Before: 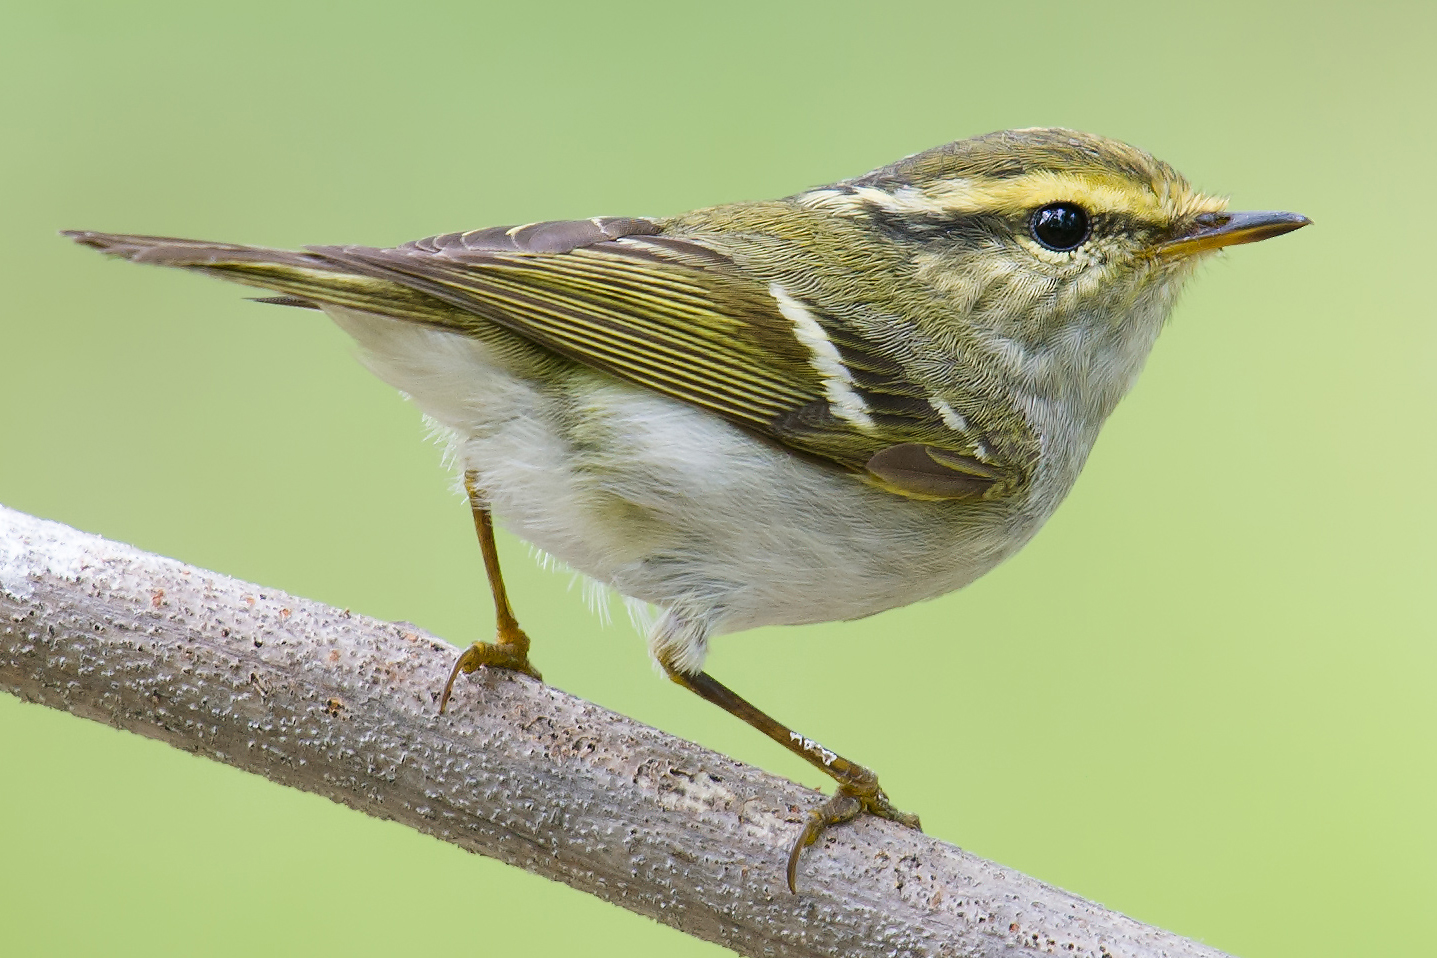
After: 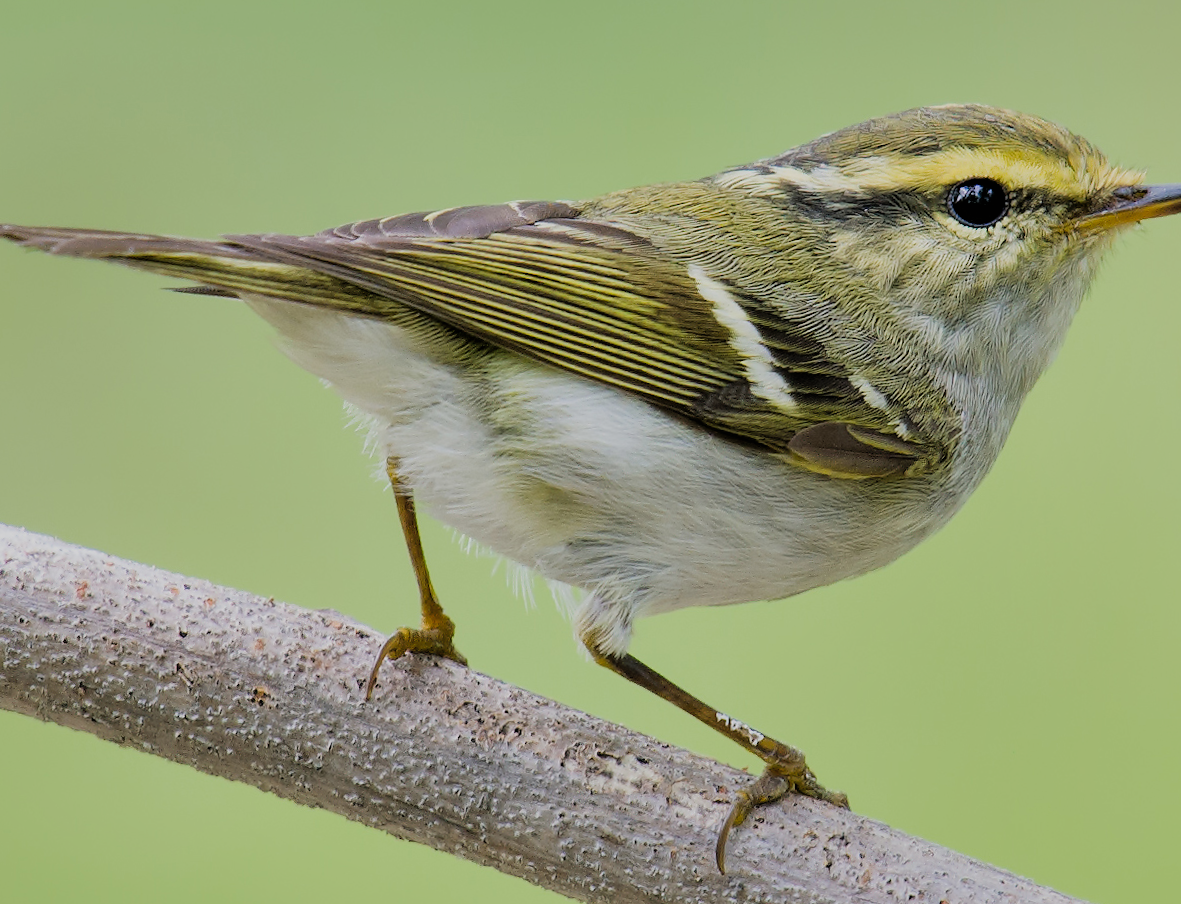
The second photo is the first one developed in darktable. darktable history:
filmic rgb: black relative exposure -5 EV, hardness 2.88, contrast 1.2
shadows and highlights: on, module defaults
crop and rotate: angle 1°, left 4.281%, top 0.642%, right 11.383%, bottom 2.486%
